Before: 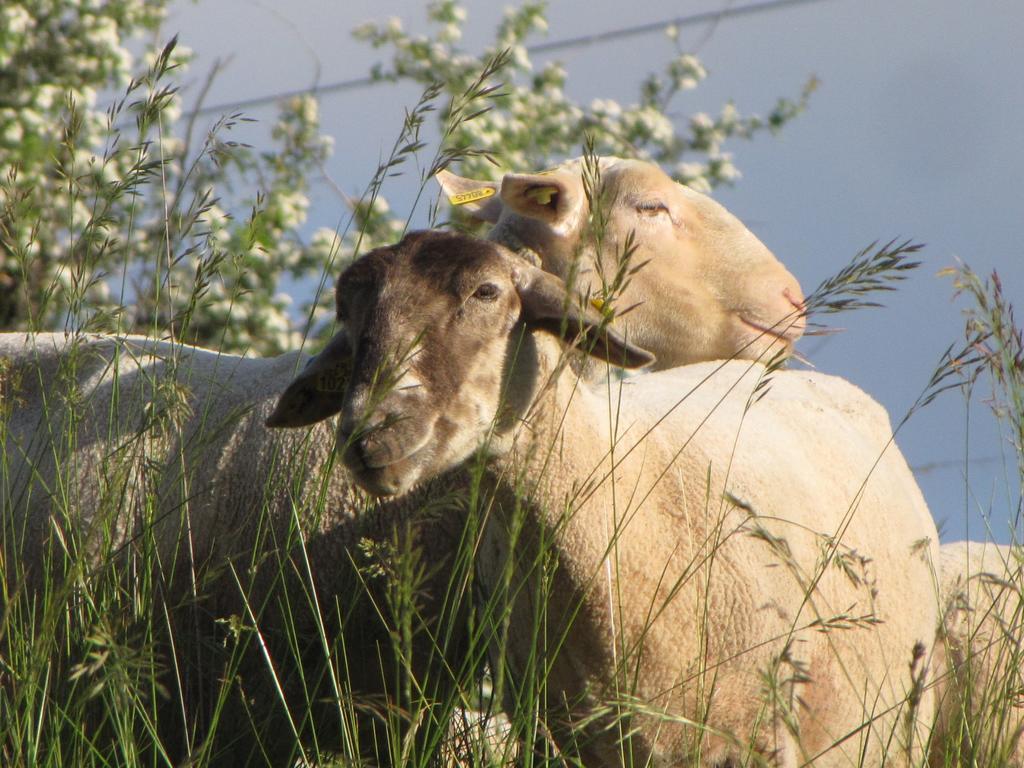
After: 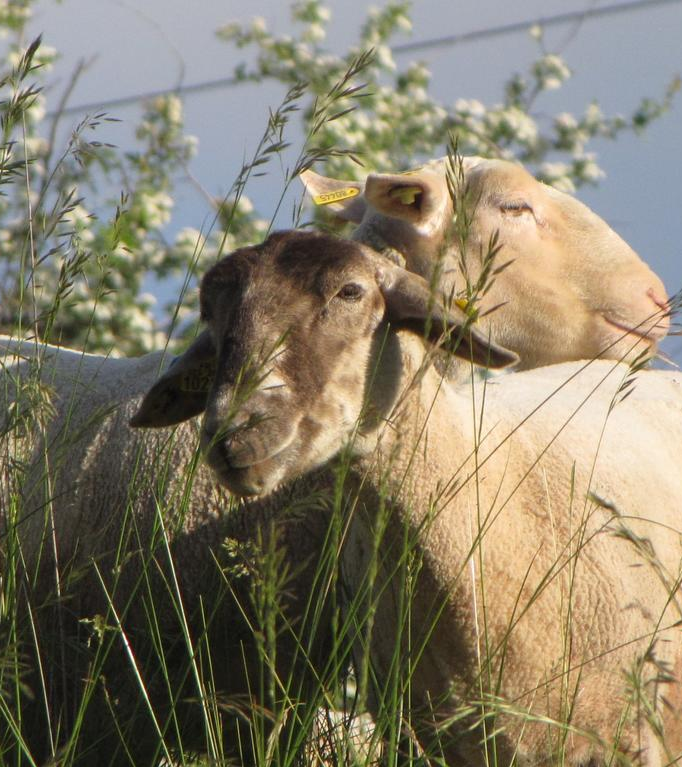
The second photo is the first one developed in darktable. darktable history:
crop and rotate: left 13.36%, right 20.008%
